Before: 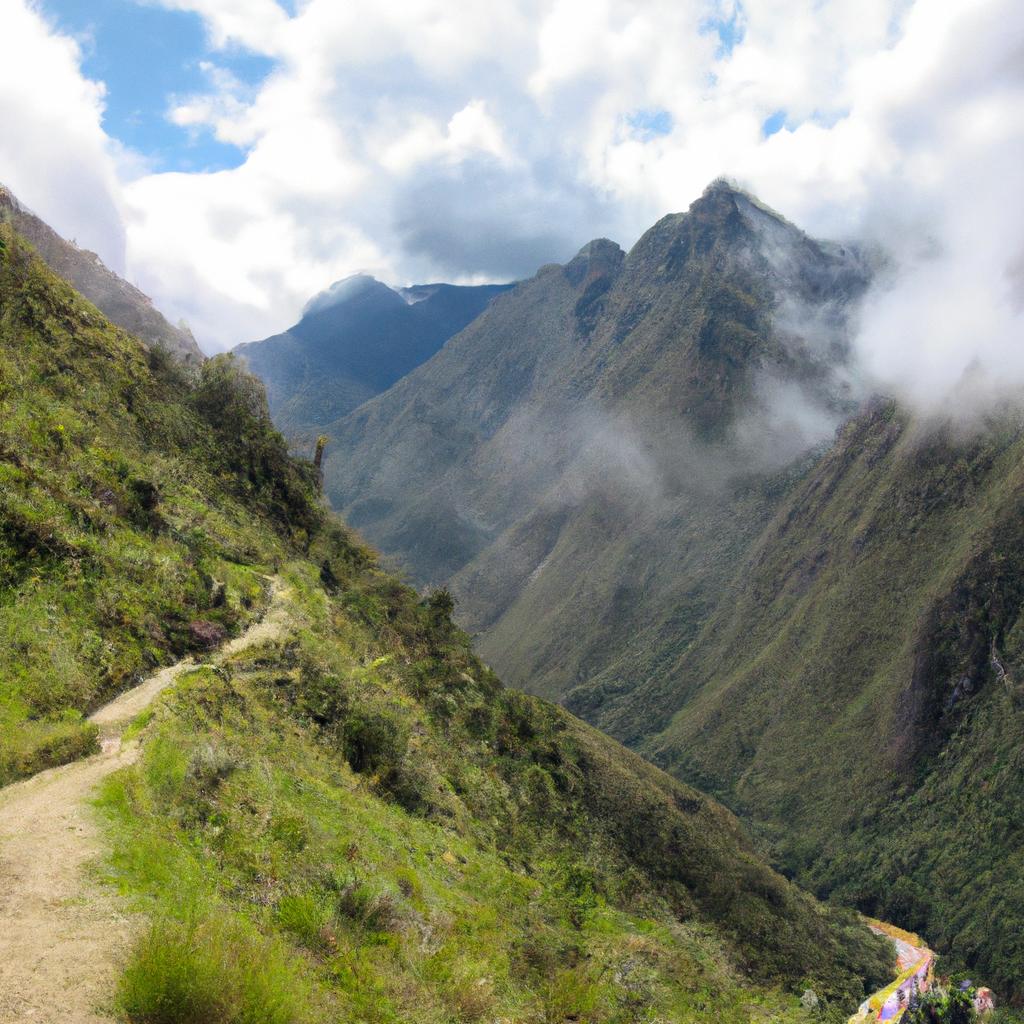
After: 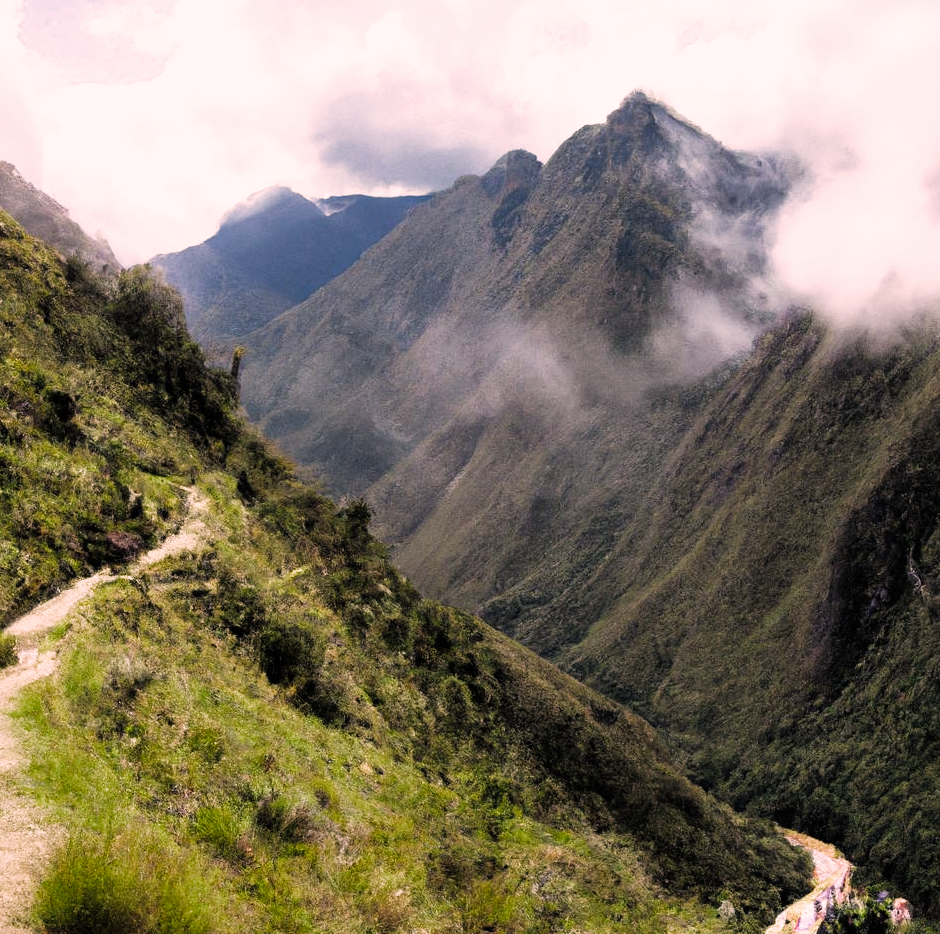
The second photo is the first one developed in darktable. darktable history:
crop and rotate: left 8.177%, top 8.786%
filmic rgb: black relative exposure -6.45 EV, white relative exposure 2.42 EV, target white luminance 99.938%, hardness 5.3, latitude 0.515%, contrast 1.42, highlights saturation mix 2.06%, color science v4 (2020)
color correction: highlights a* 12.46, highlights b* 5.41
